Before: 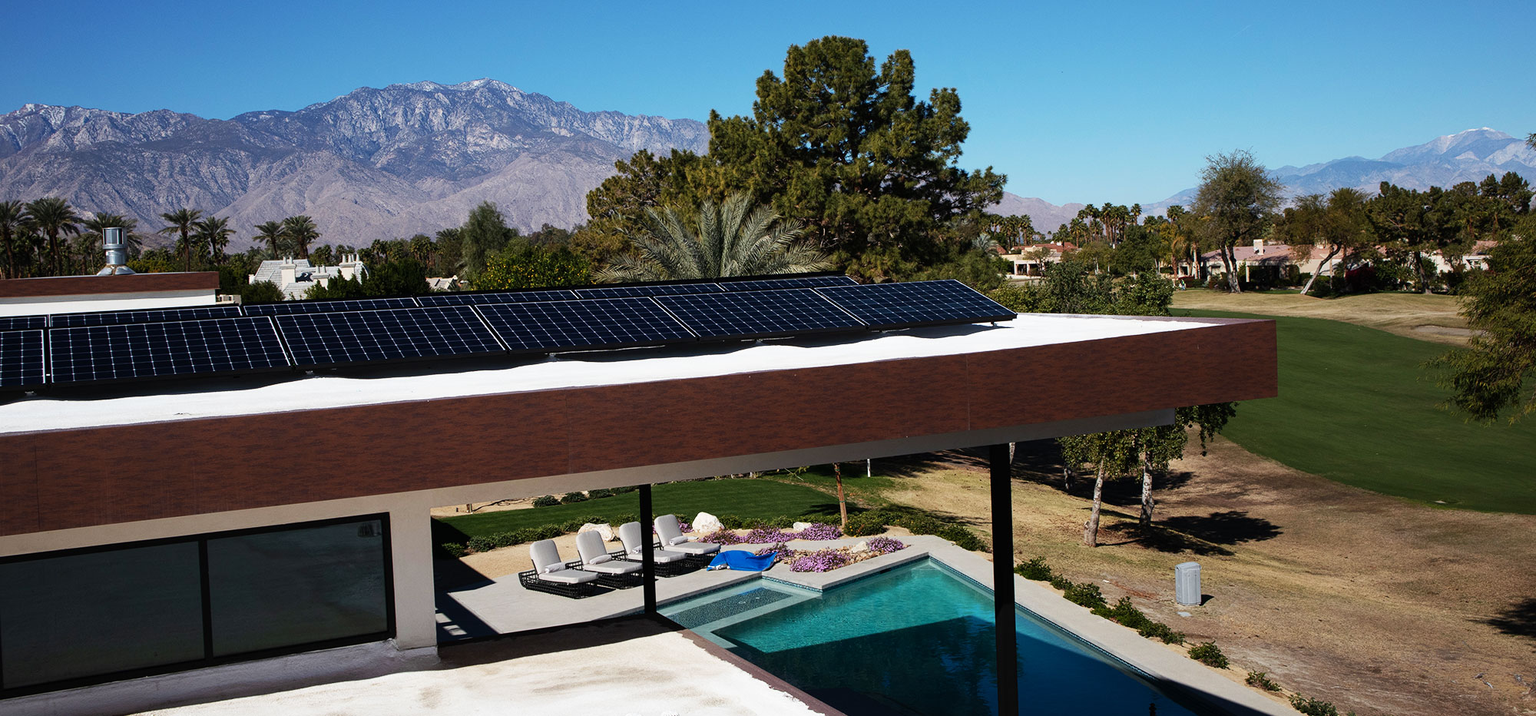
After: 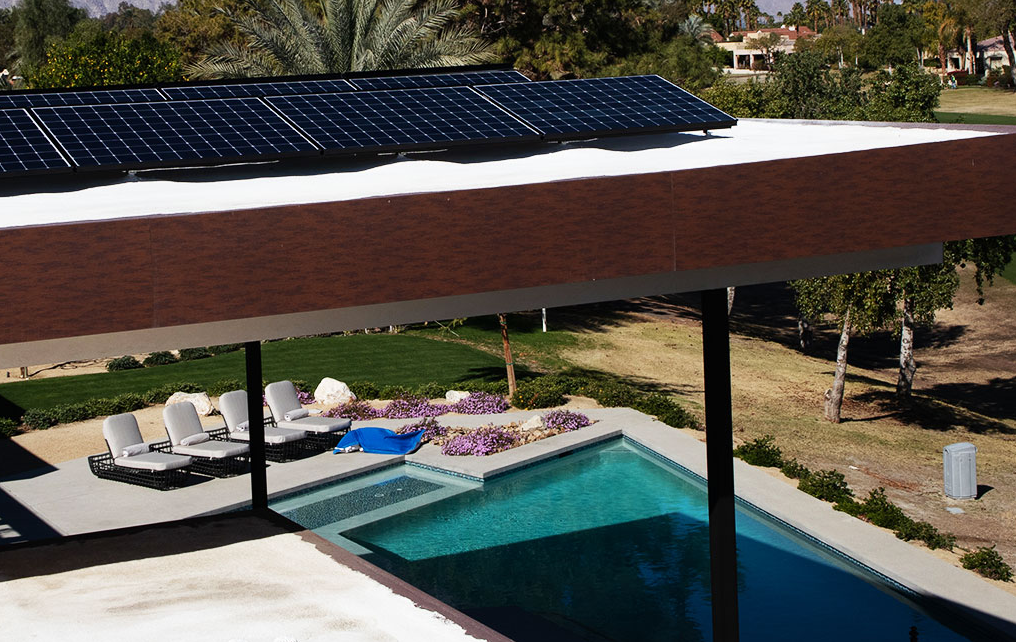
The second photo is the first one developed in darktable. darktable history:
crop and rotate: left 29.353%, top 31.099%, right 19.809%
